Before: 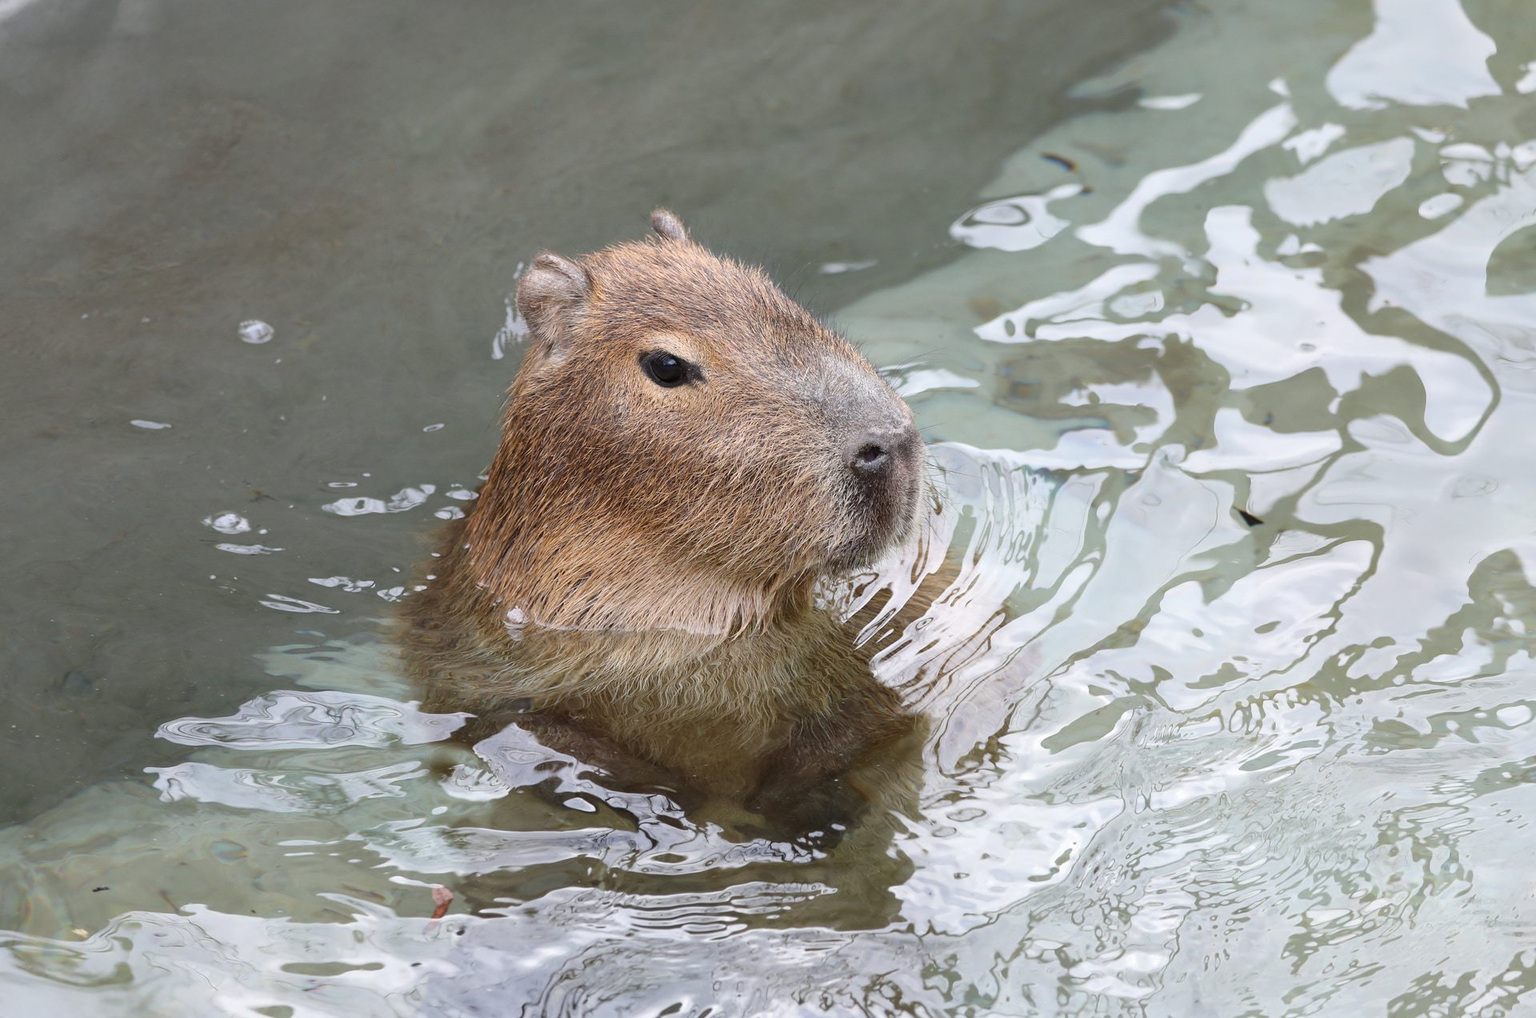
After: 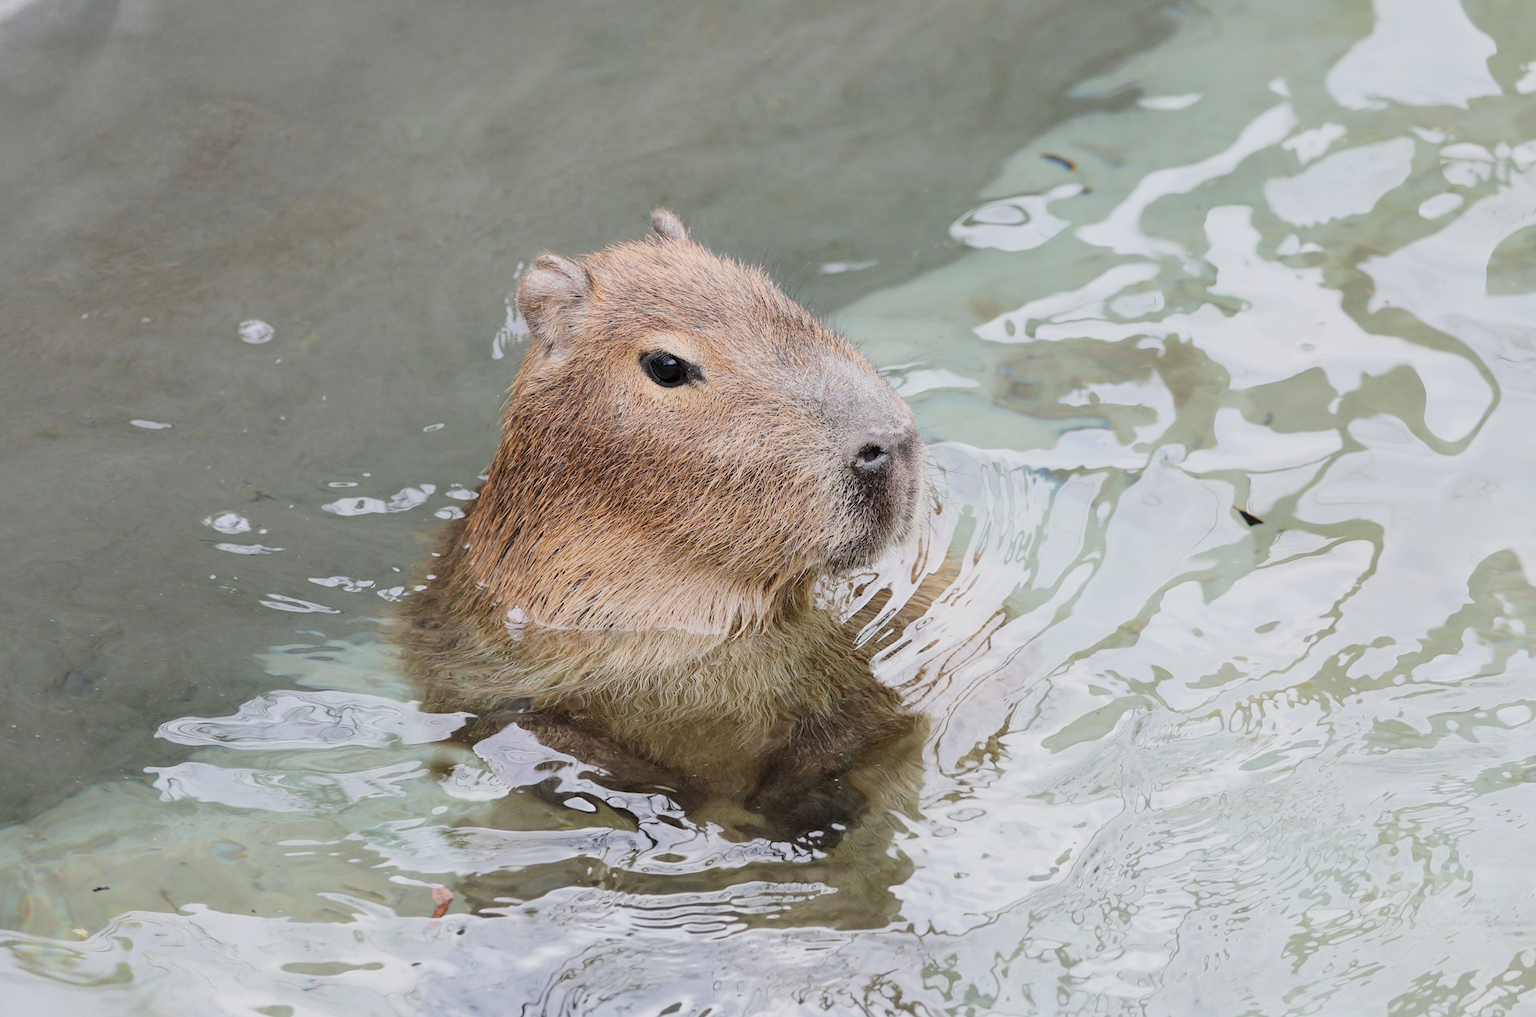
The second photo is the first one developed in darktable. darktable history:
filmic rgb: black relative exposure -7.33 EV, white relative exposure 5.09 EV, hardness 3.21, color science v4 (2020)
exposure: exposure 0.523 EV, compensate highlight preservation false
